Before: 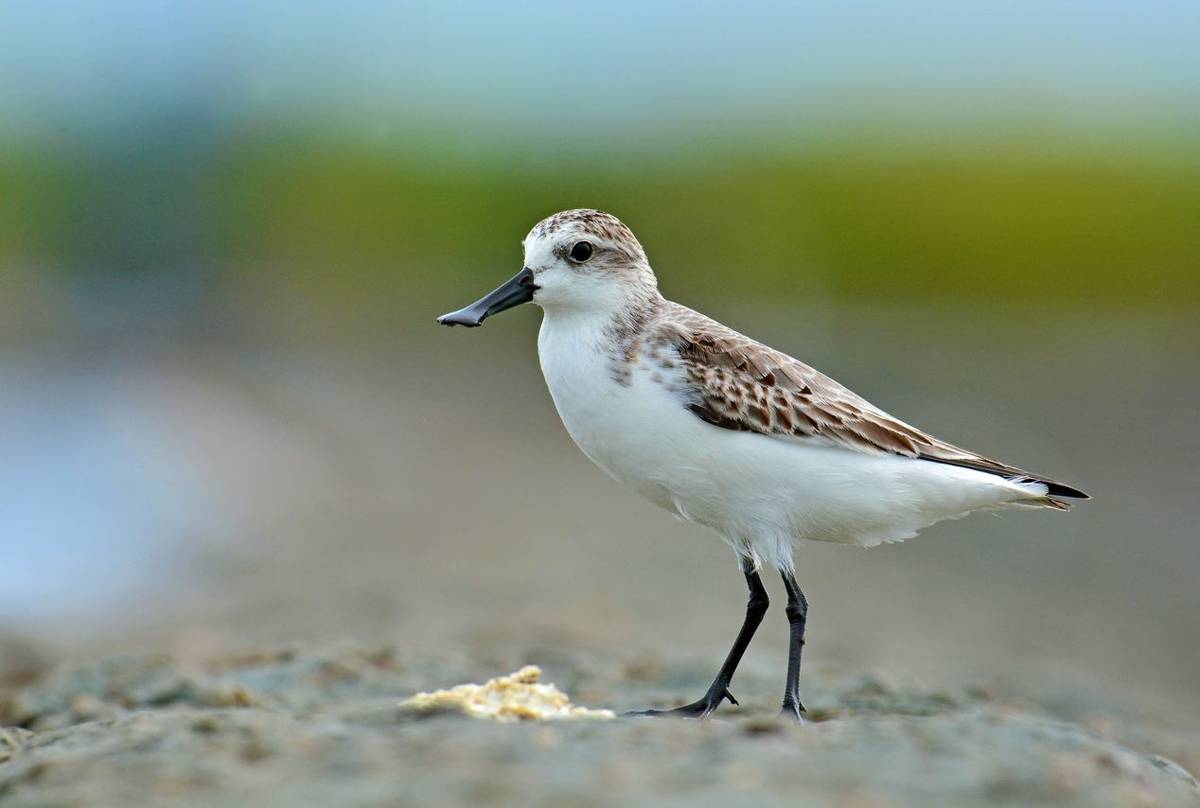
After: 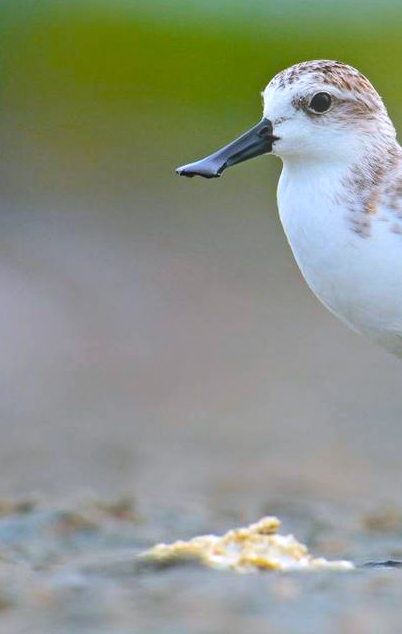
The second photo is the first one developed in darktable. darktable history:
bloom: on, module defaults
white balance: red 1.004, blue 1.096
crop and rotate: left 21.77%, top 18.528%, right 44.676%, bottom 2.997%
color balance rgb: perceptual saturation grading › global saturation 30%, global vibrance 10%
